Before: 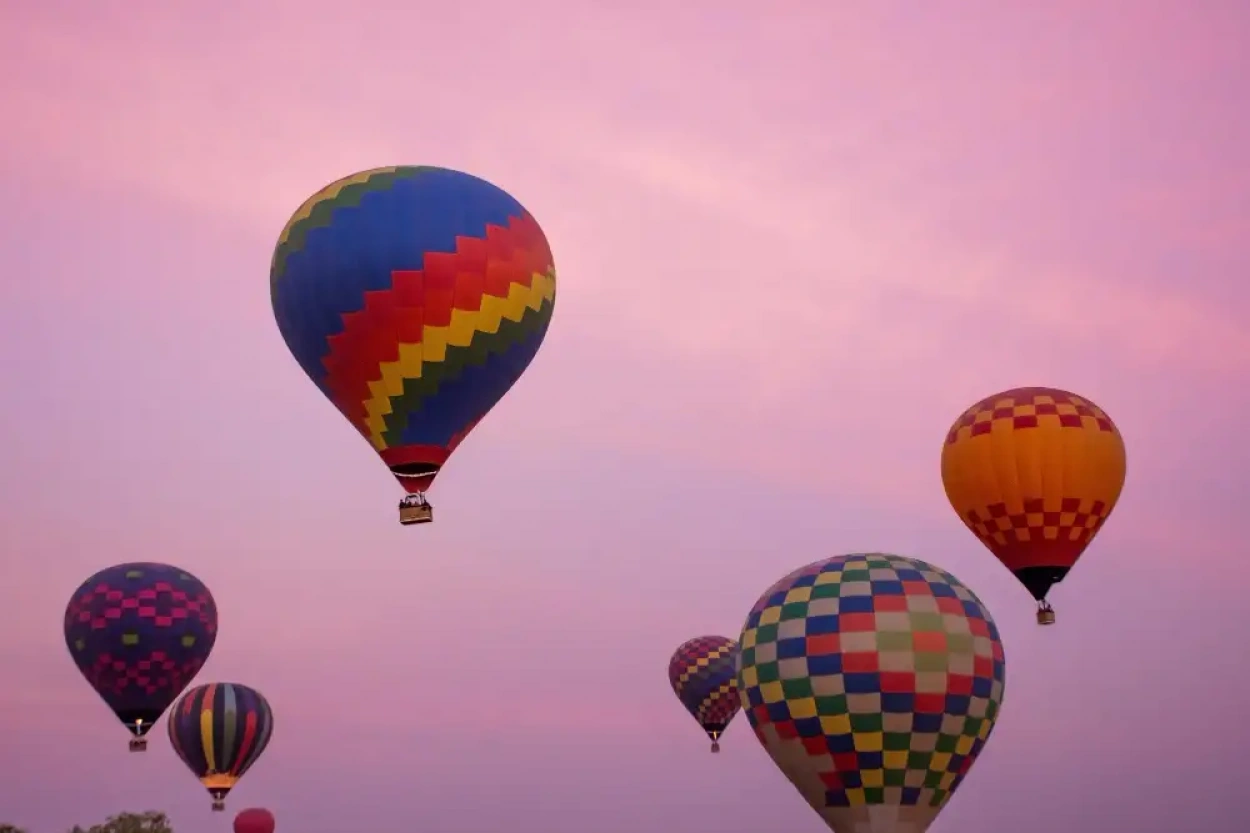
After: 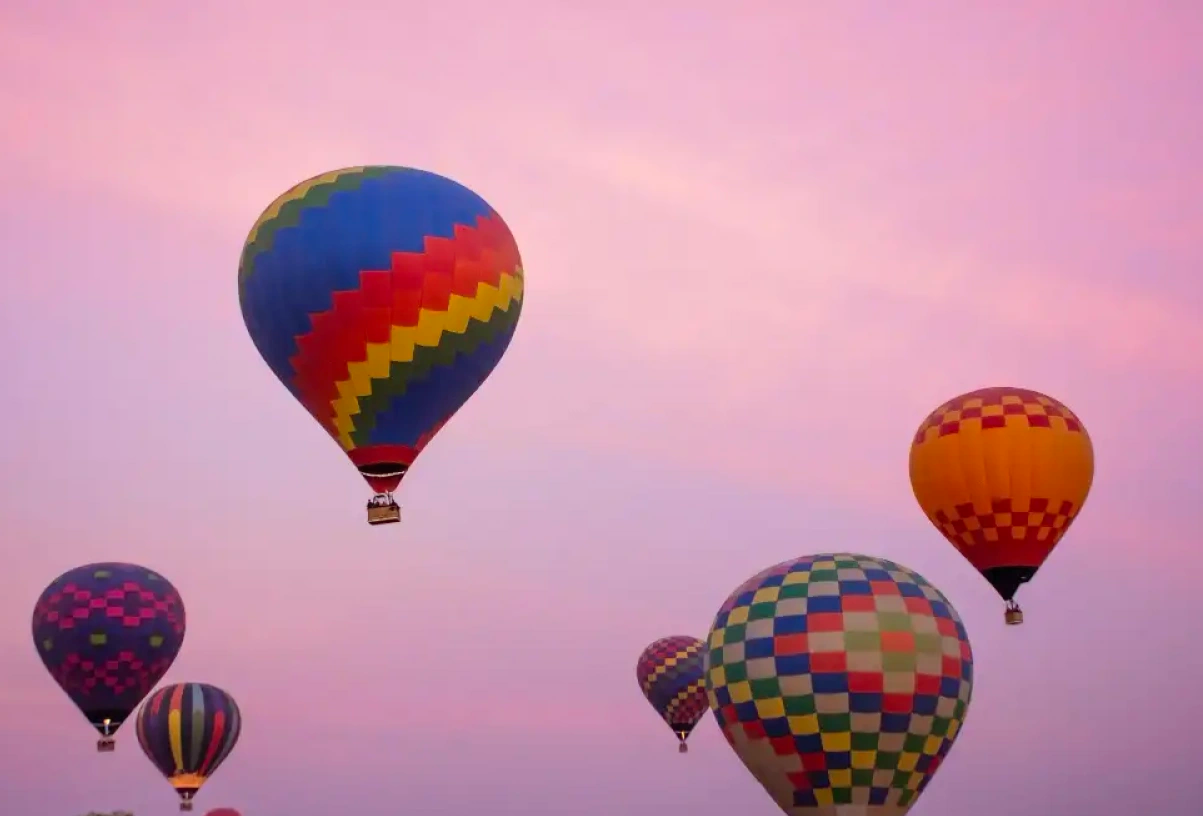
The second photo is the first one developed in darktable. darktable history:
crop and rotate: left 2.587%, right 1.121%, bottom 1.948%
contrast brightness saturation: contrast 0.073, brightness 0.074, saturation 0.178
color correction: highlights a* -6.7, highlights b* 0.802
